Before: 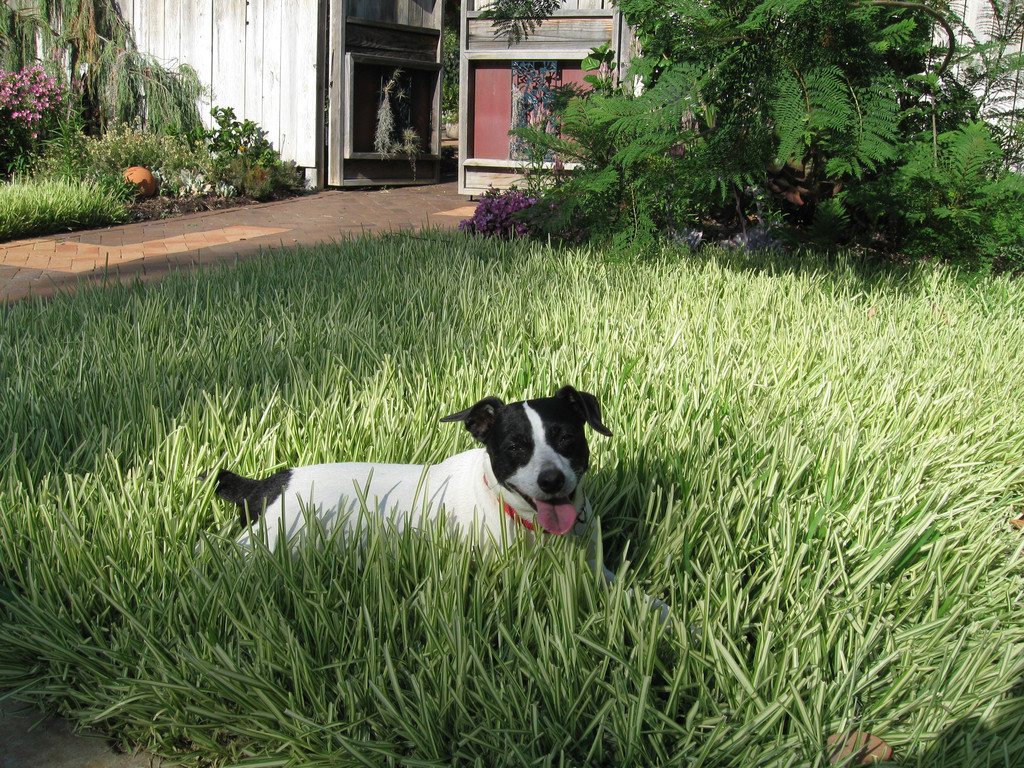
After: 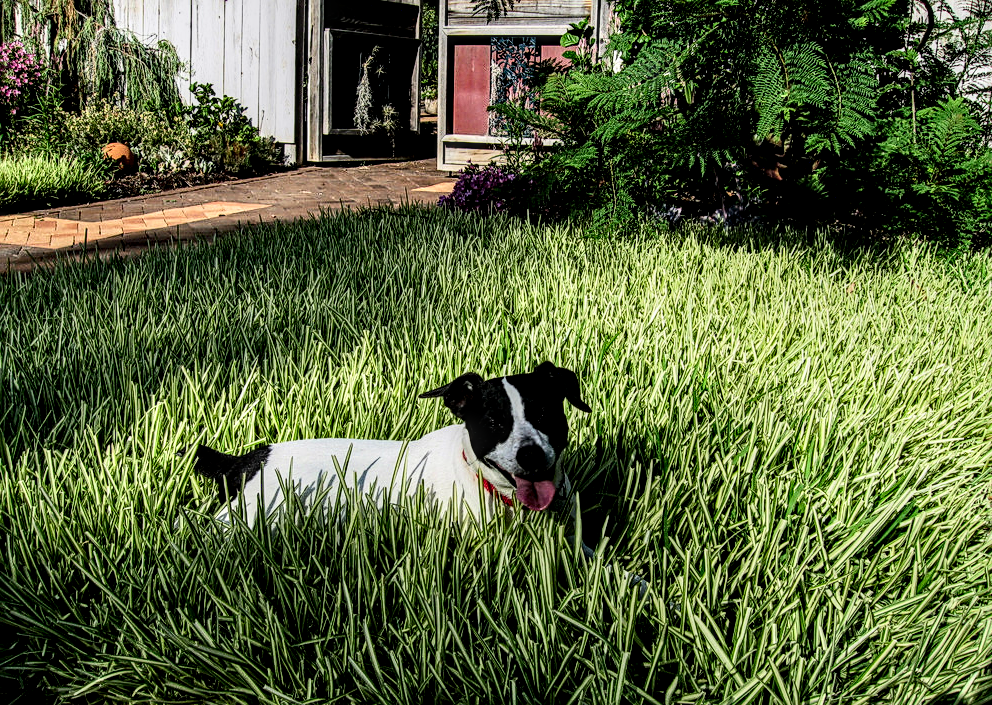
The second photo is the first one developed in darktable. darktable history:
crop: left 2.113%, top 3.194%, right 0.996%, bottom 4.888%
contrast brightness saturation: contrast 0.207, brightness -0.101, saturation 0.215
local contrast: highlights 15%, shadows 39%, detail 184%, midtone range 0.469
haze removal: compatibility mode true, adaptive false
sharpen: on, module defaults
filmic rgb: black relative exposure -7.5 EV, white relative exposure 5 EV, threshold 3.05 EV, hardness 3.34, contrast 1.296, color science v6 (2022), enable highlight reconstruction true
shadows and highlights: shadows 37.05, highlights -27.39, soften with gaussian
